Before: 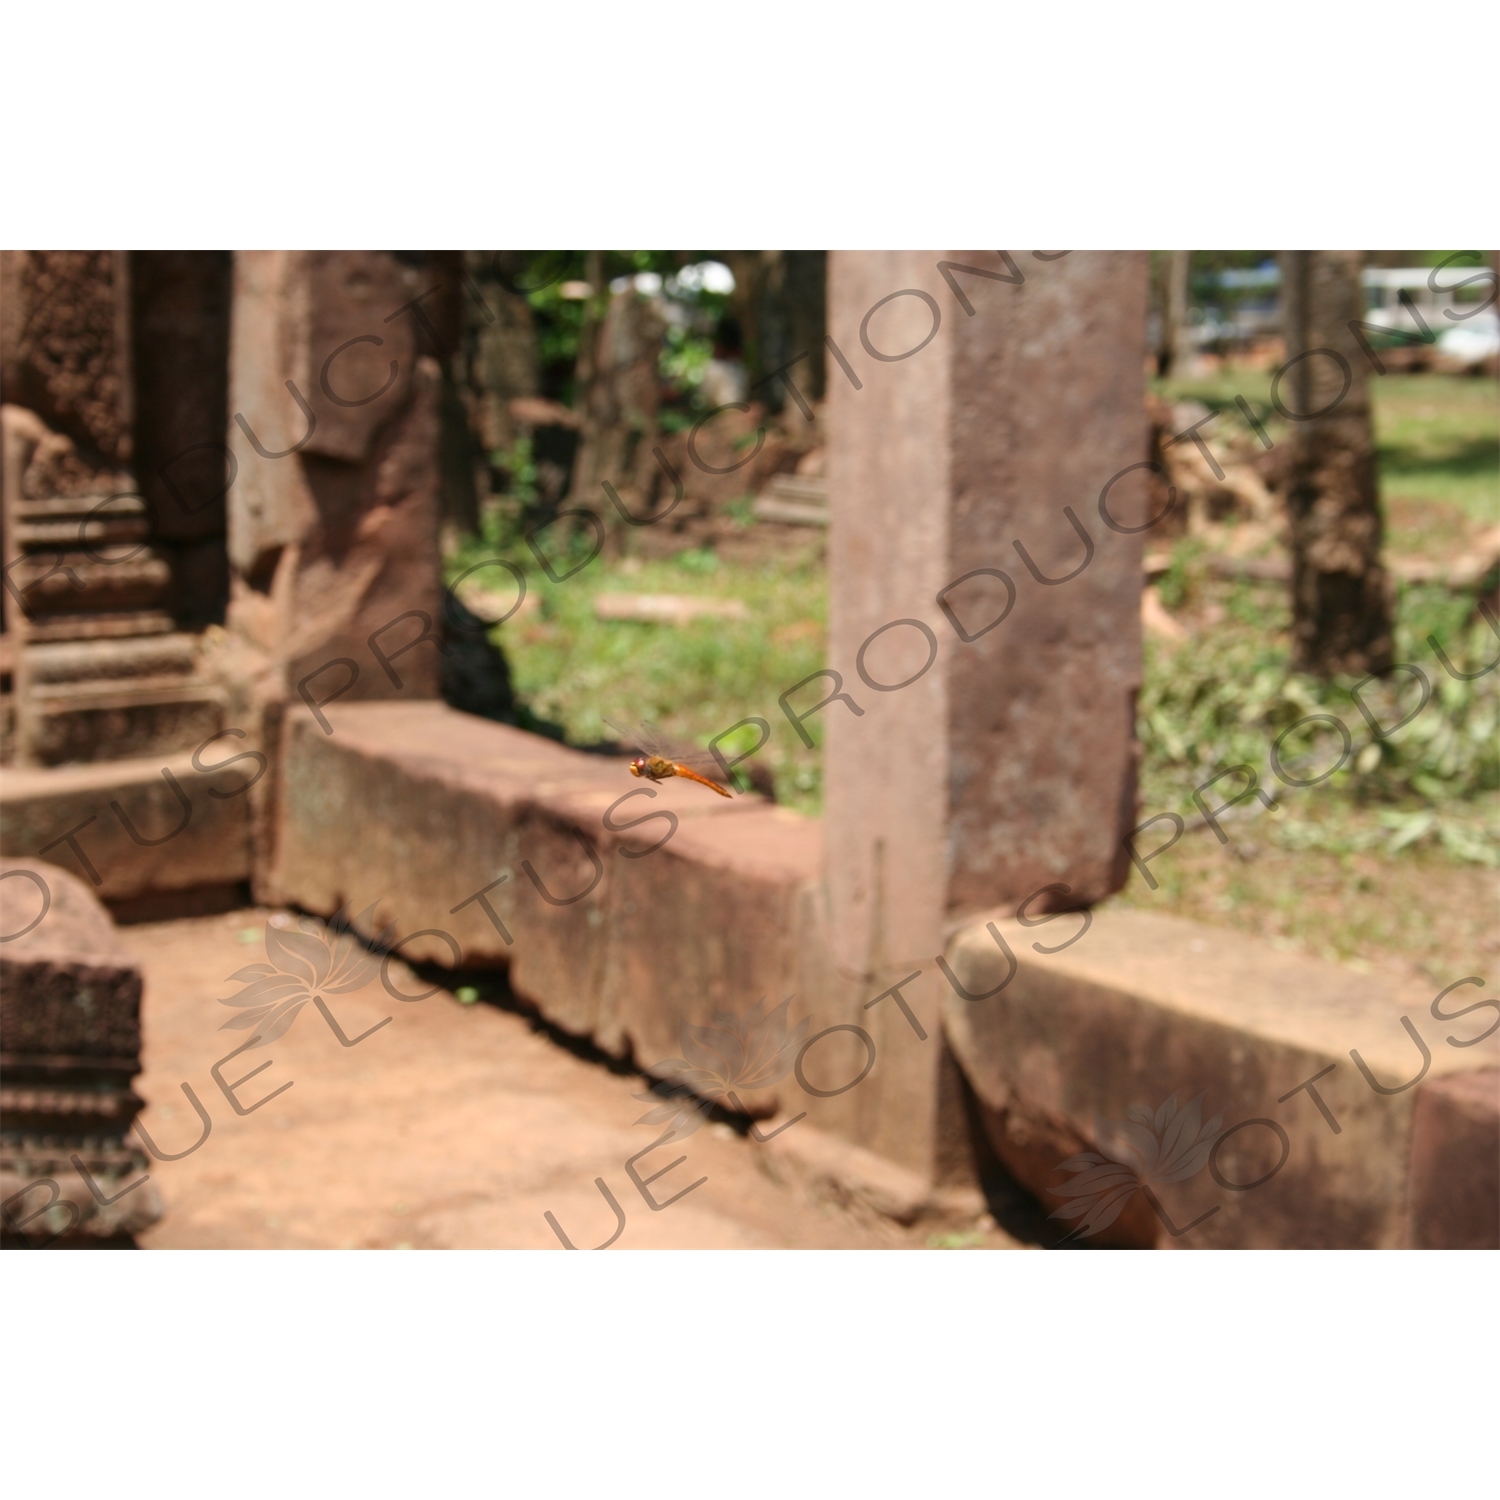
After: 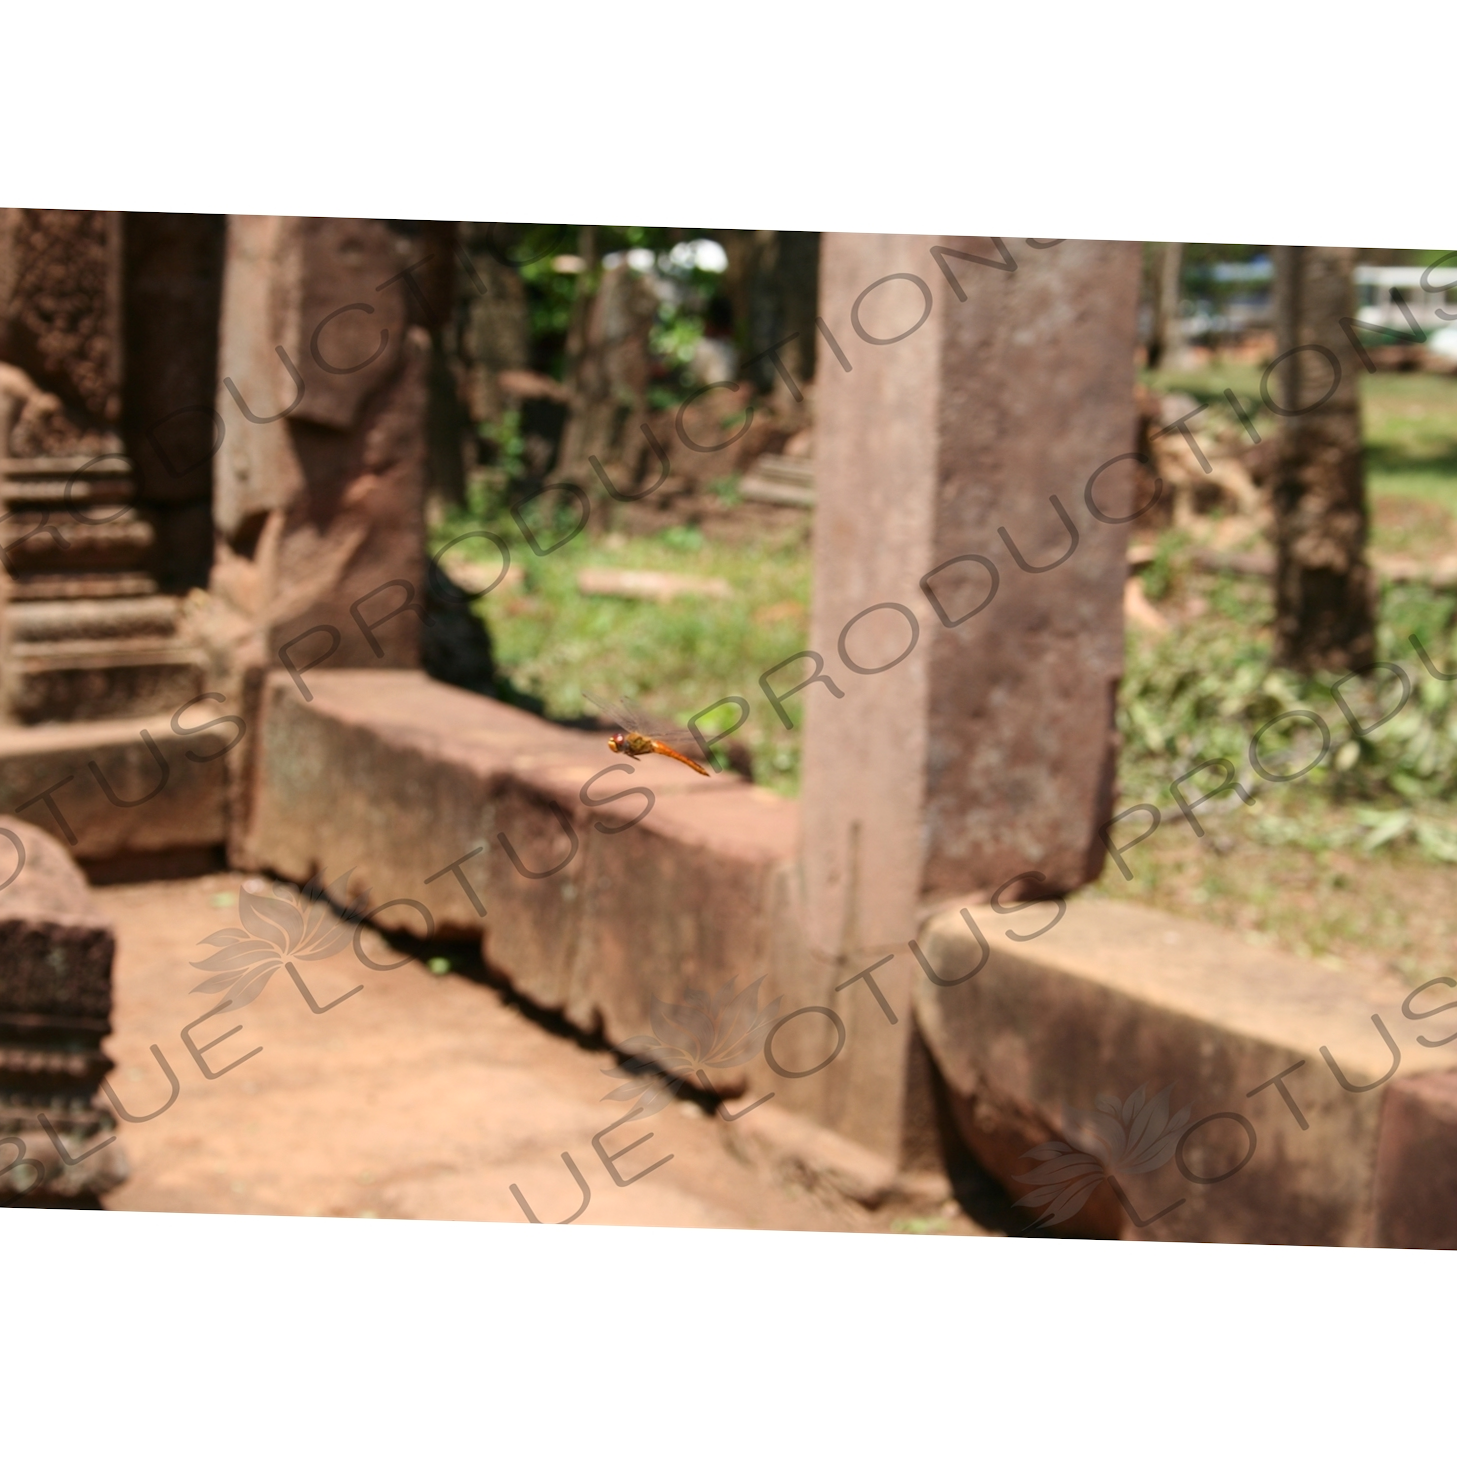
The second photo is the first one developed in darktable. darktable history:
tone curve: curves: ch0 [(0, 0) (0.08, 0.069) (0.4, 0.391) (0.6, 0.609) (0.92, 0.93) (1, 1)], color space Lab, independent channels, preserve colors none
crop and rotate: angle -1.69°
